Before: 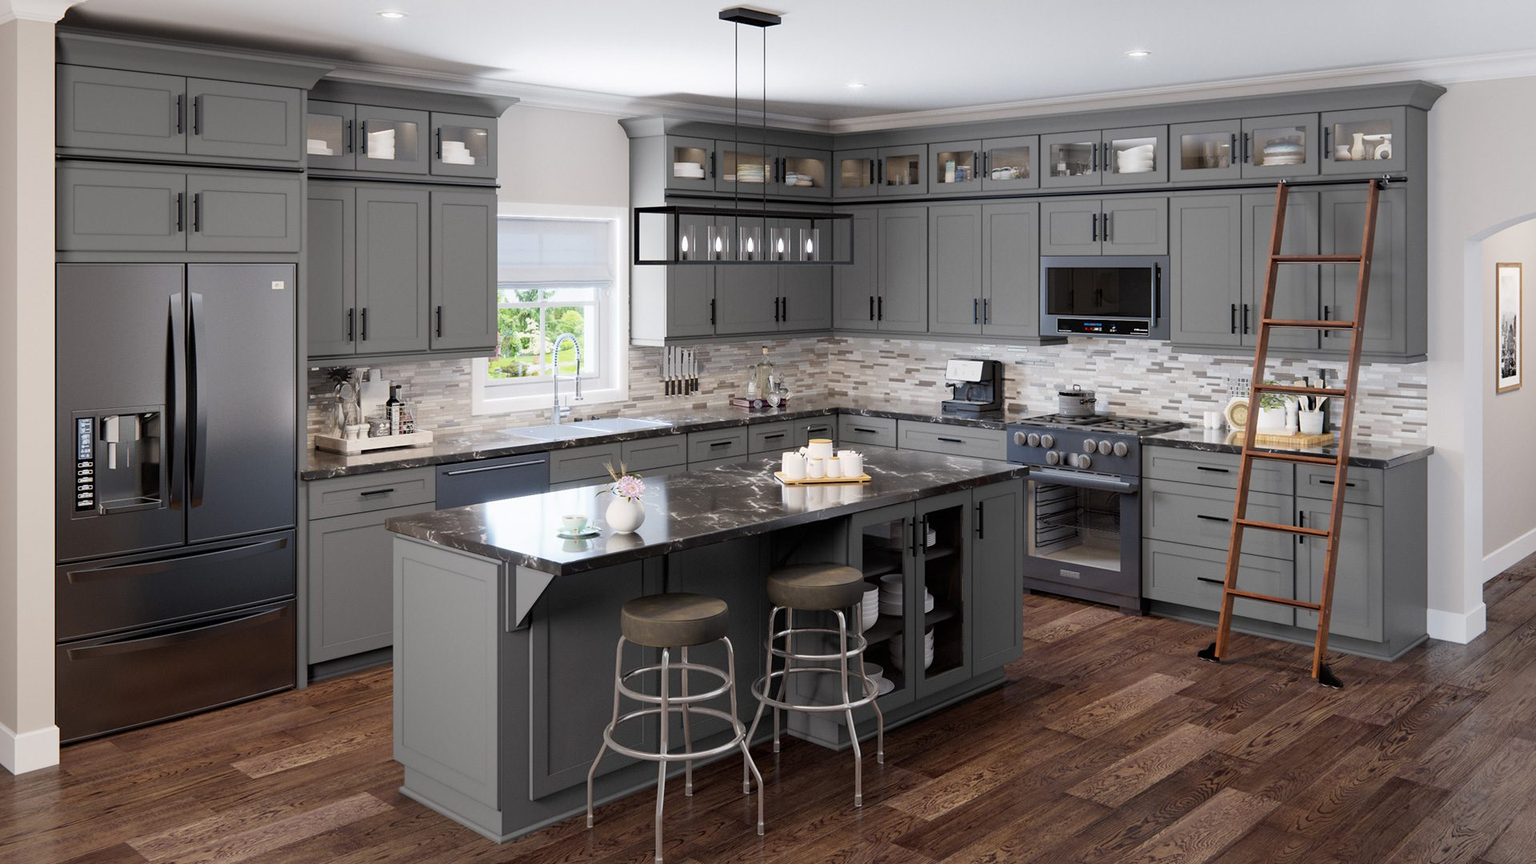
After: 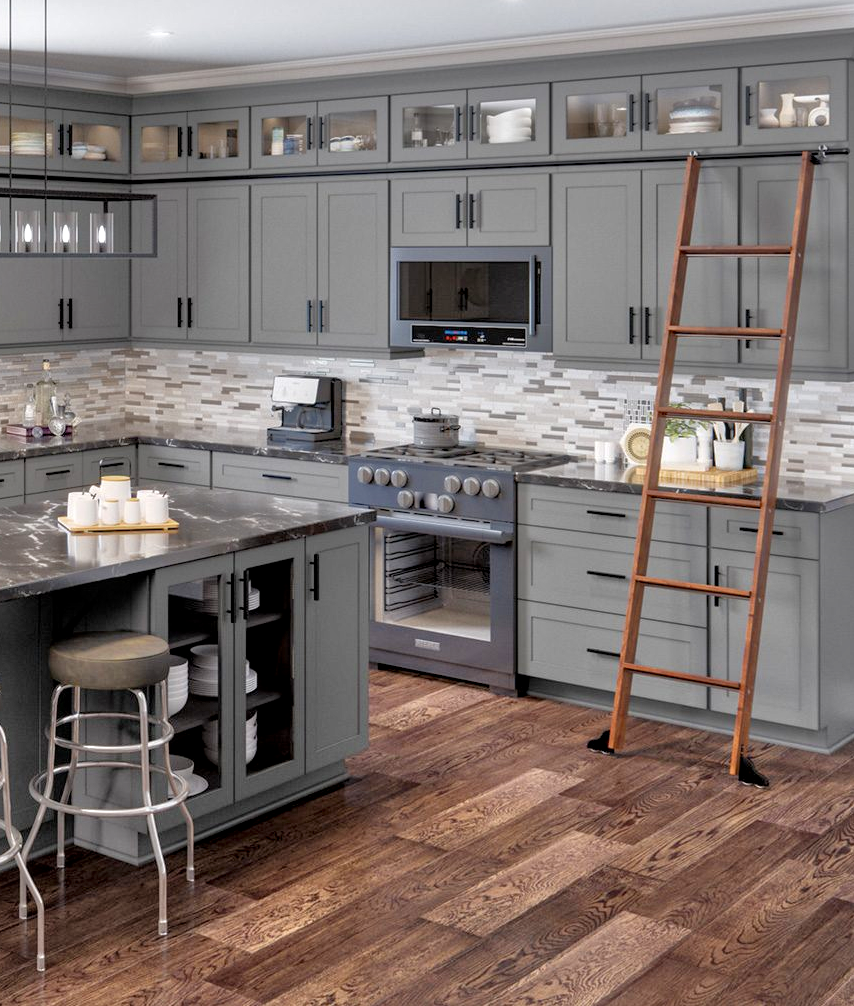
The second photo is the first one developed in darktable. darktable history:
local contrast: on, module defaults
crop: left 47.416%, top 6.848%, right 8.074%
tone equalizer: -7 EV 0.151 EV, -6 EV 0.636 EV, -5 EV 1.15 EV, -4 EV 1.34 EV, -3 EV 1.18 EV, -2 EV 0.6 EV, -1 EV 0.146 EV
